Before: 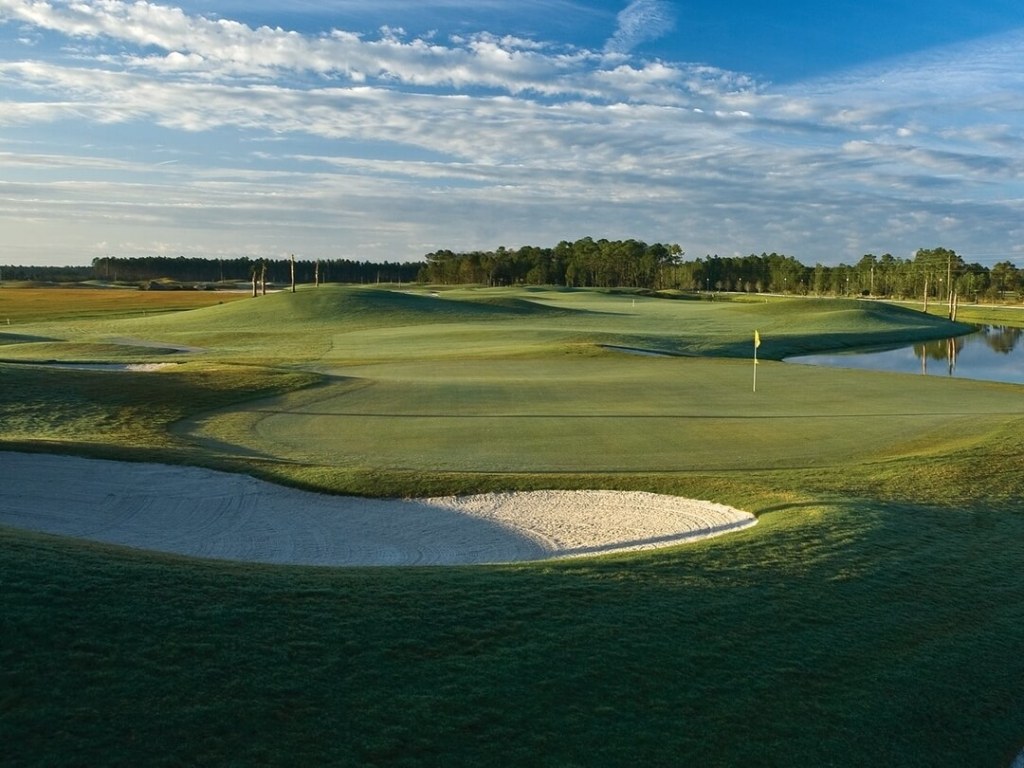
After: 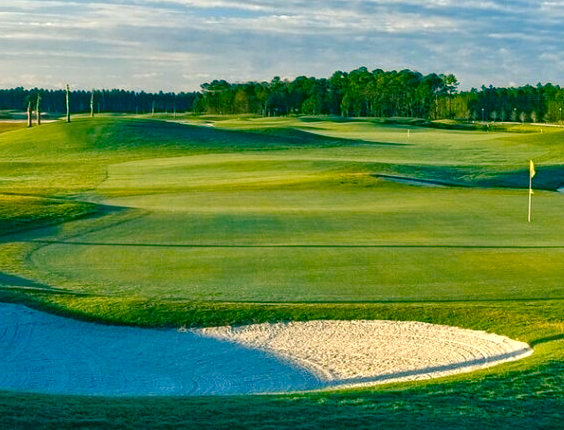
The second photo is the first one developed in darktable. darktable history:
color balance rgb: shadows lift › luminance -28.594%, shadows lift › chroma 10.274%, shadows lift › hue 229.29°, highlights gain › chroma 2.039%, highlights gain › hue 71.72°, linear chroma grading › global chroma 14.39%, perceptual saturation grading › global saturation 20%, perceptual saturation grading › highlights -24.886%, perceptual saturation grading › shadows 49.975%, perceptual brilliance grading › global brilliance 18.094%, contrast -20.172%
local contrast: detail 130%
crop and rotate: left 21.985%, top 22.163%, right 22.912%, bottom 21.817%
